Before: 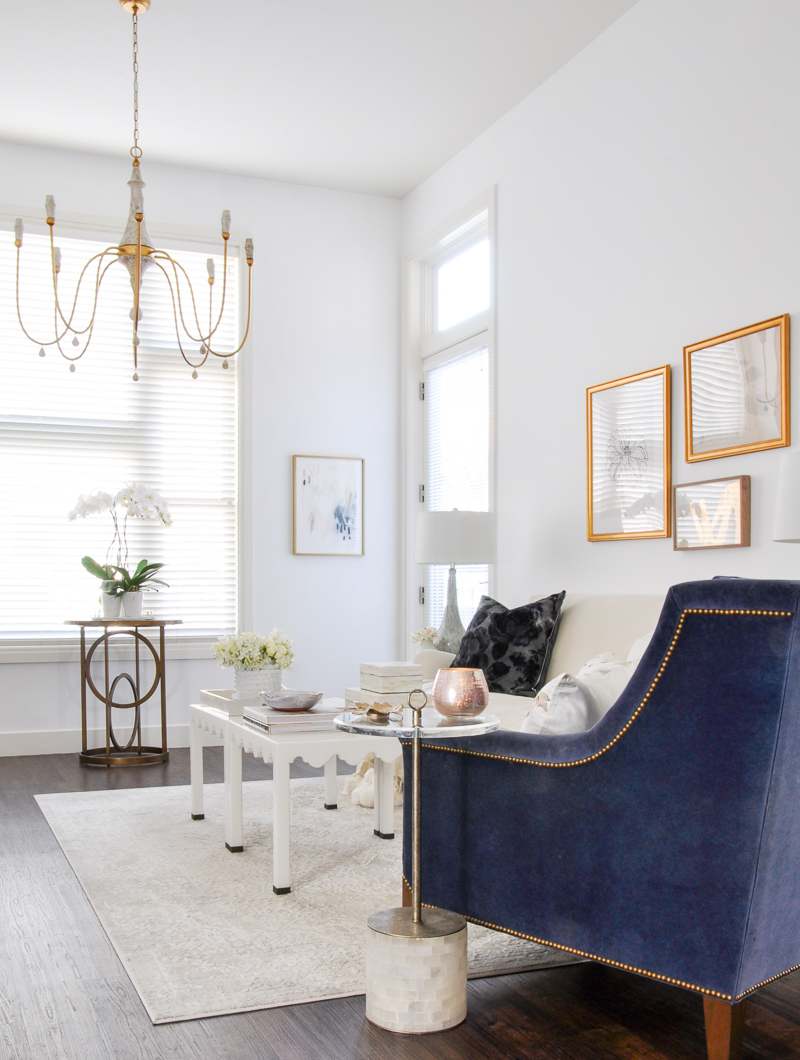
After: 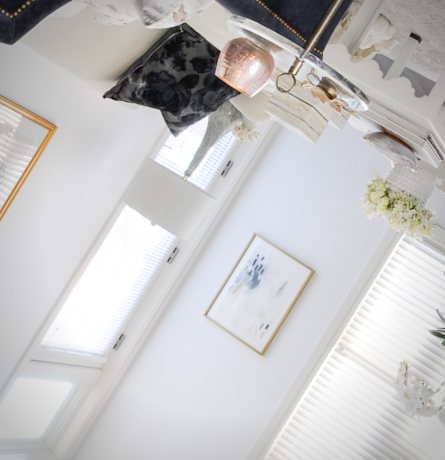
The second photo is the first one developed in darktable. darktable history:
vignetting: automatic ratio true
crop and rotate: angle 148.14°, left 9.167%, top 15.592%, right 4.557%, bottom 17.165%
